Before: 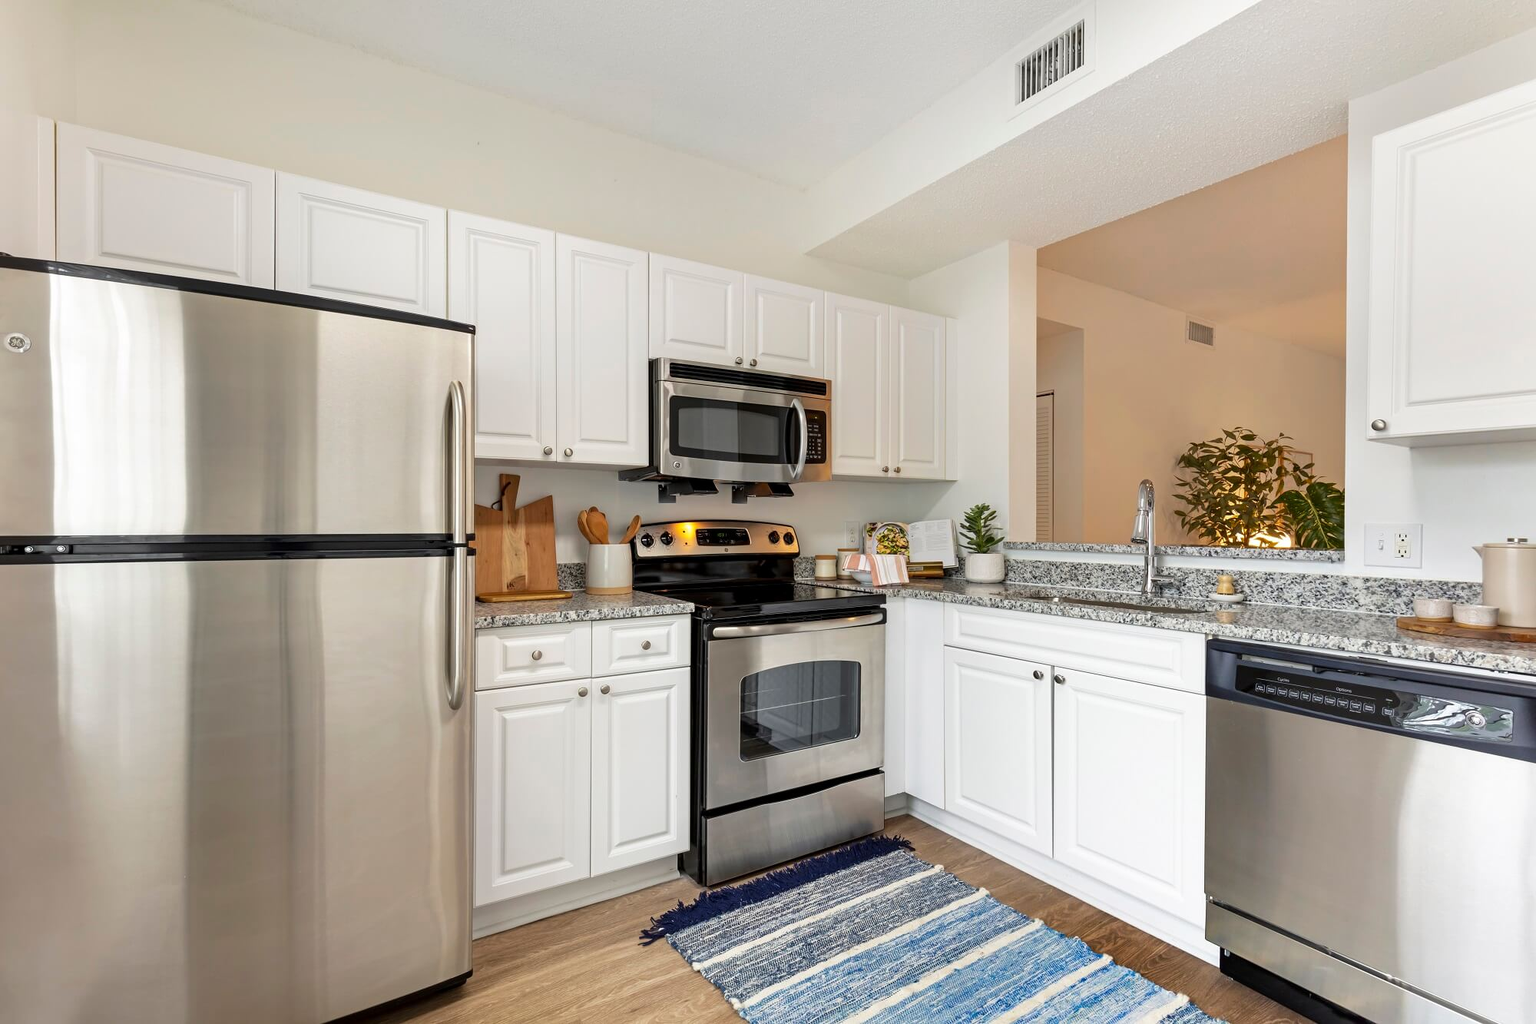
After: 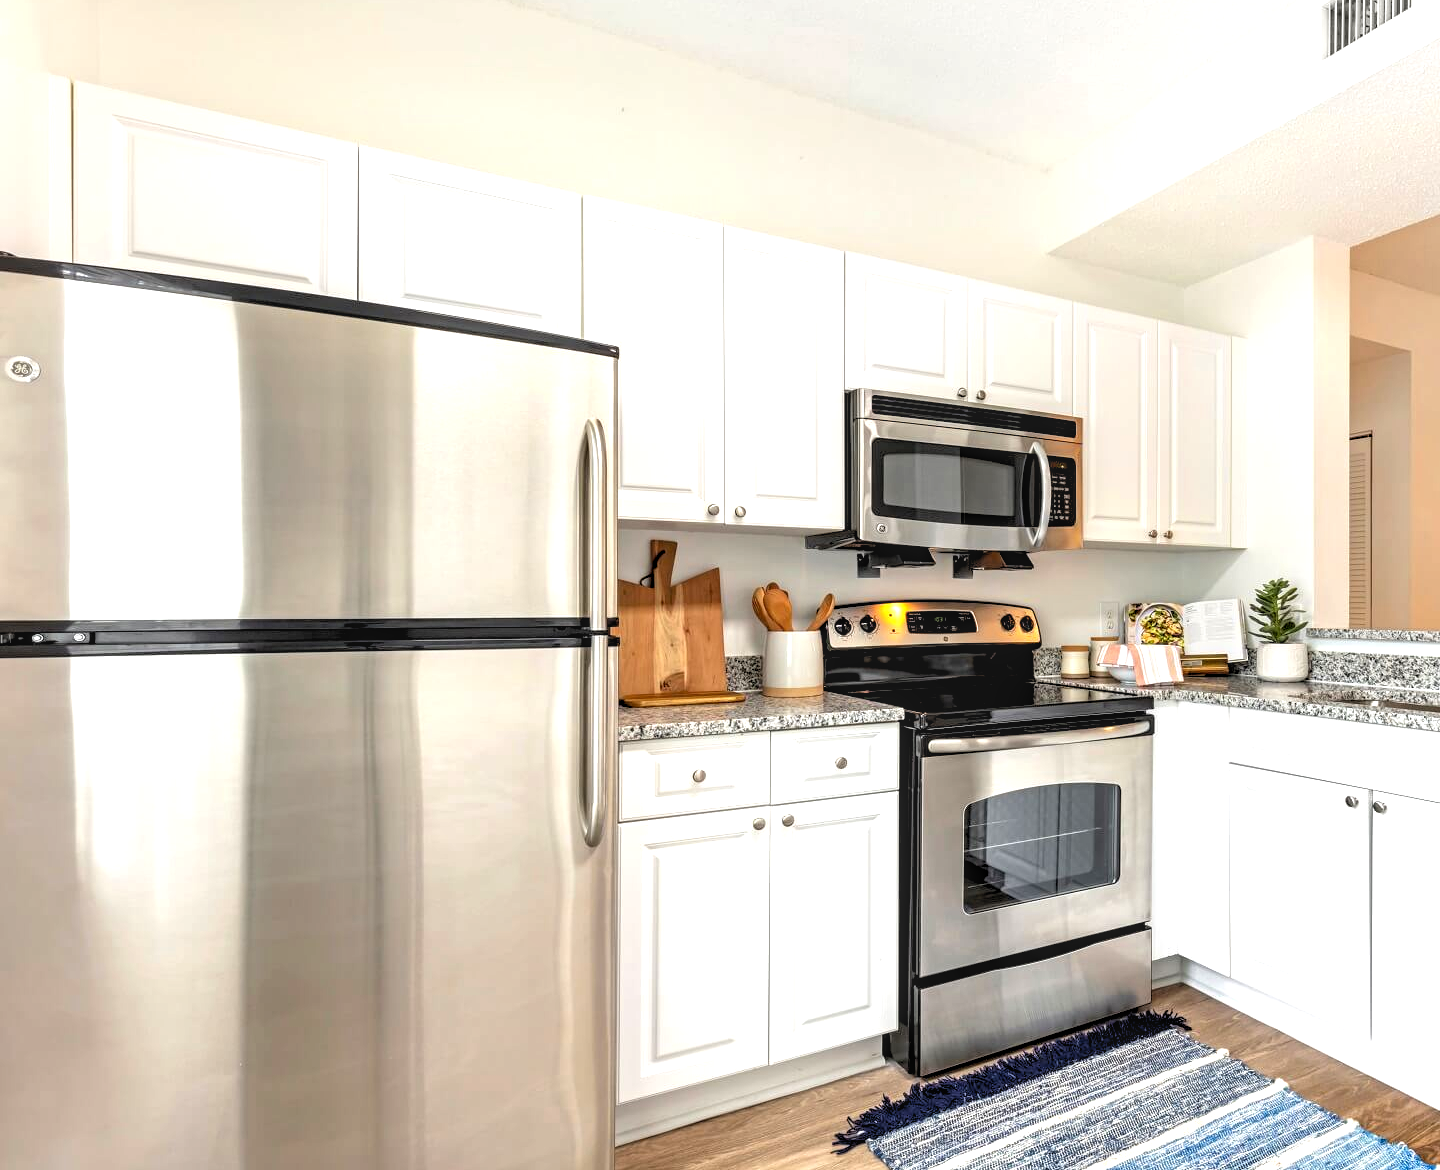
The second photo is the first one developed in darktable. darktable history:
crop: top 5.803%, right 27.864%, bottom 5.804%
exposure: black level correction 0.001, exposure 0.5 EV, compensate exposure bias true, compensate highlight preservation false
rgb levels: levels [[0.01, 0.419, 0.839], [0, 0.5, 1], [0, 0.5, 1]]
local contrast: on, module defaults
